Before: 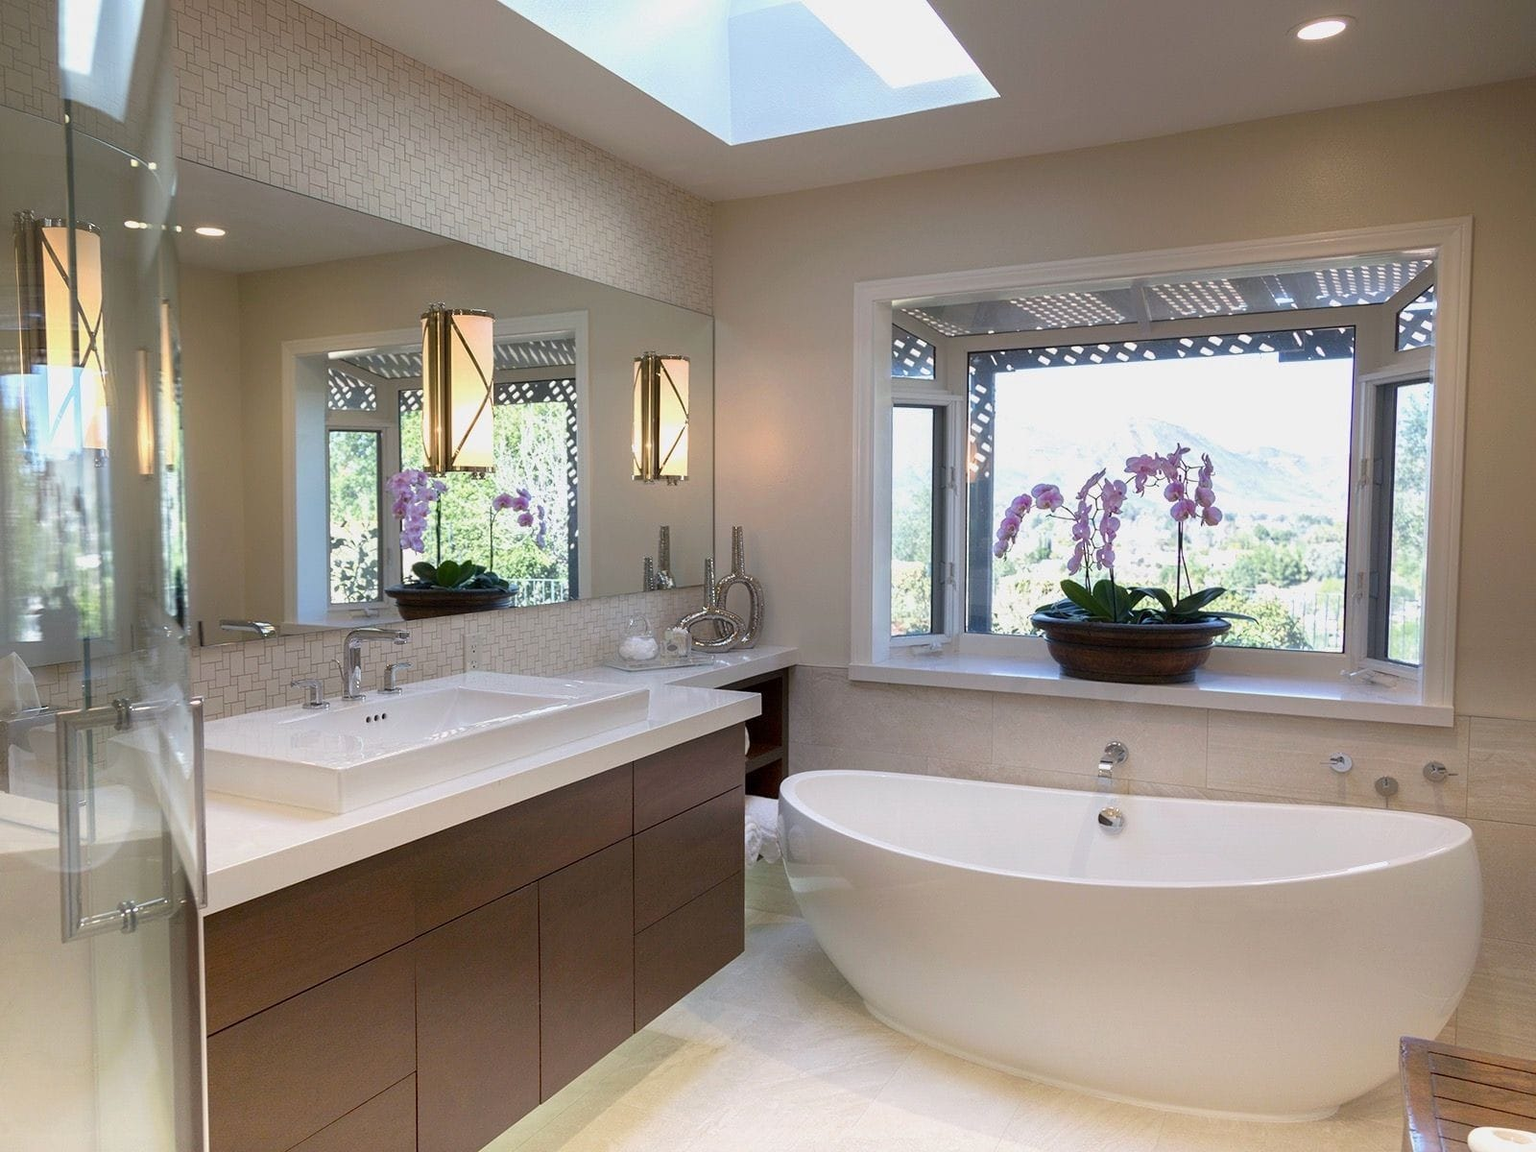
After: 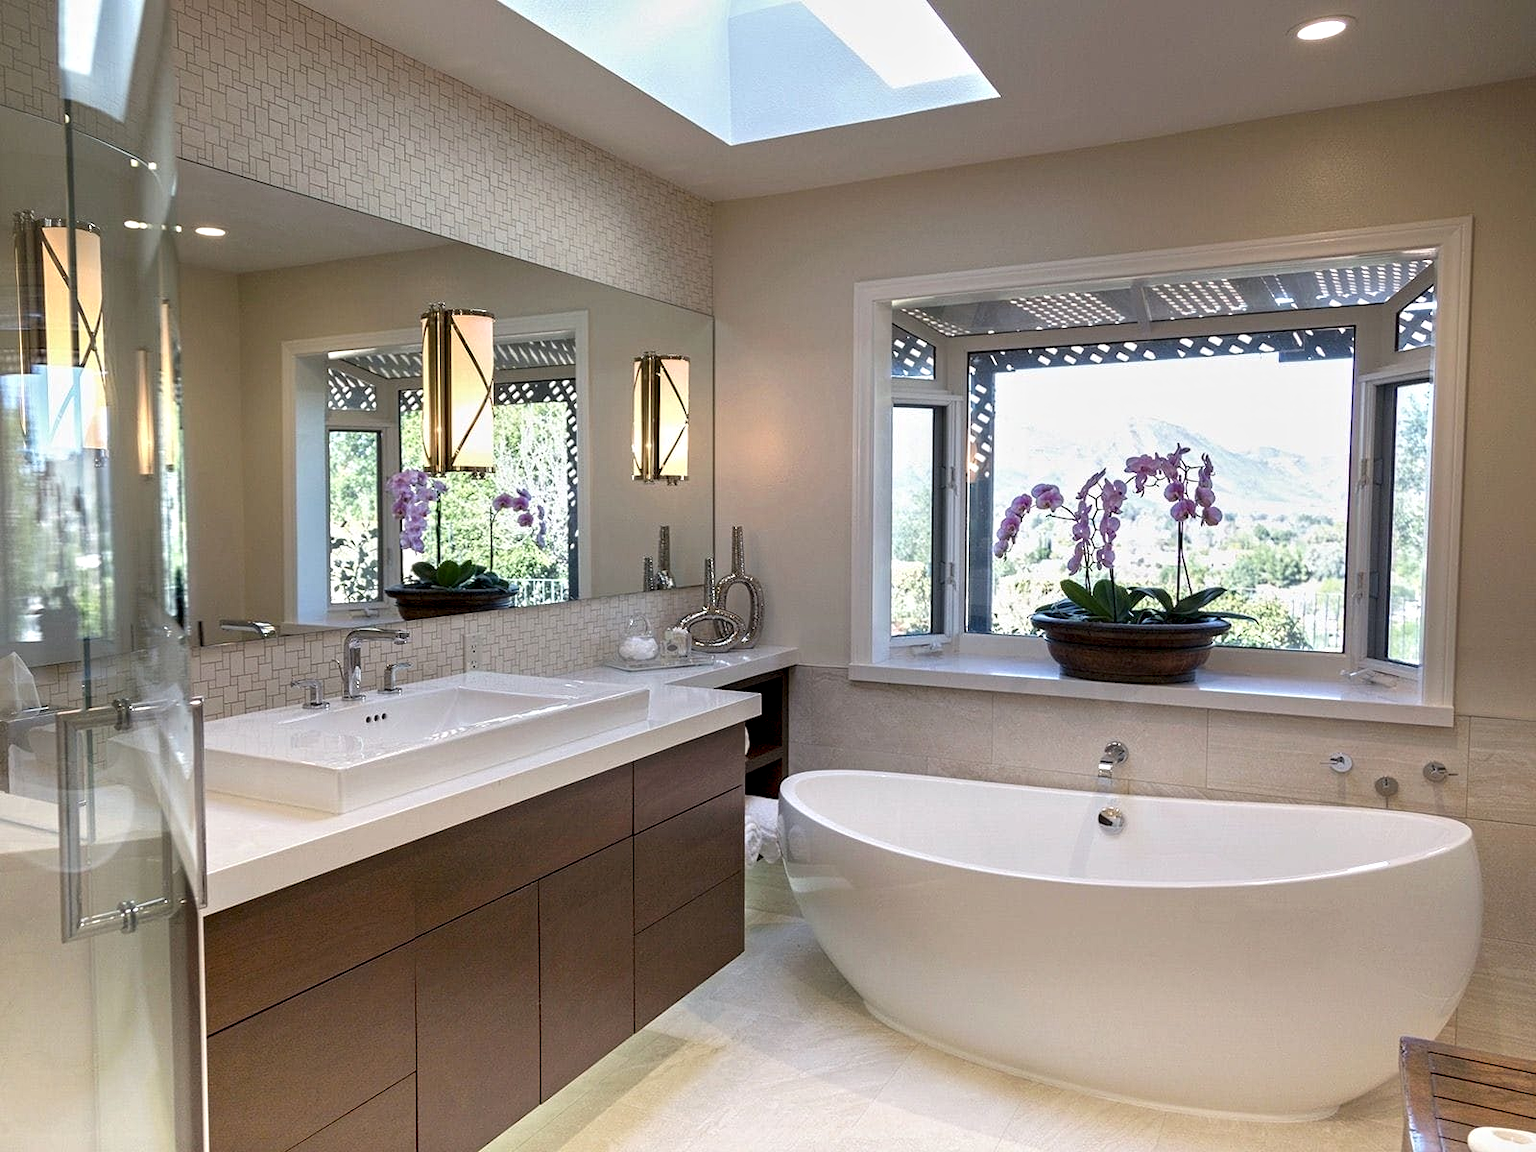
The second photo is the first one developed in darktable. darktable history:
contrast equalizer: y [[0.51, 0.537, 0.559, 0.574, 0.599, 0.618], [0.5 ×6], [0.5 ×6], [0 ×6], [0 ×6]]
